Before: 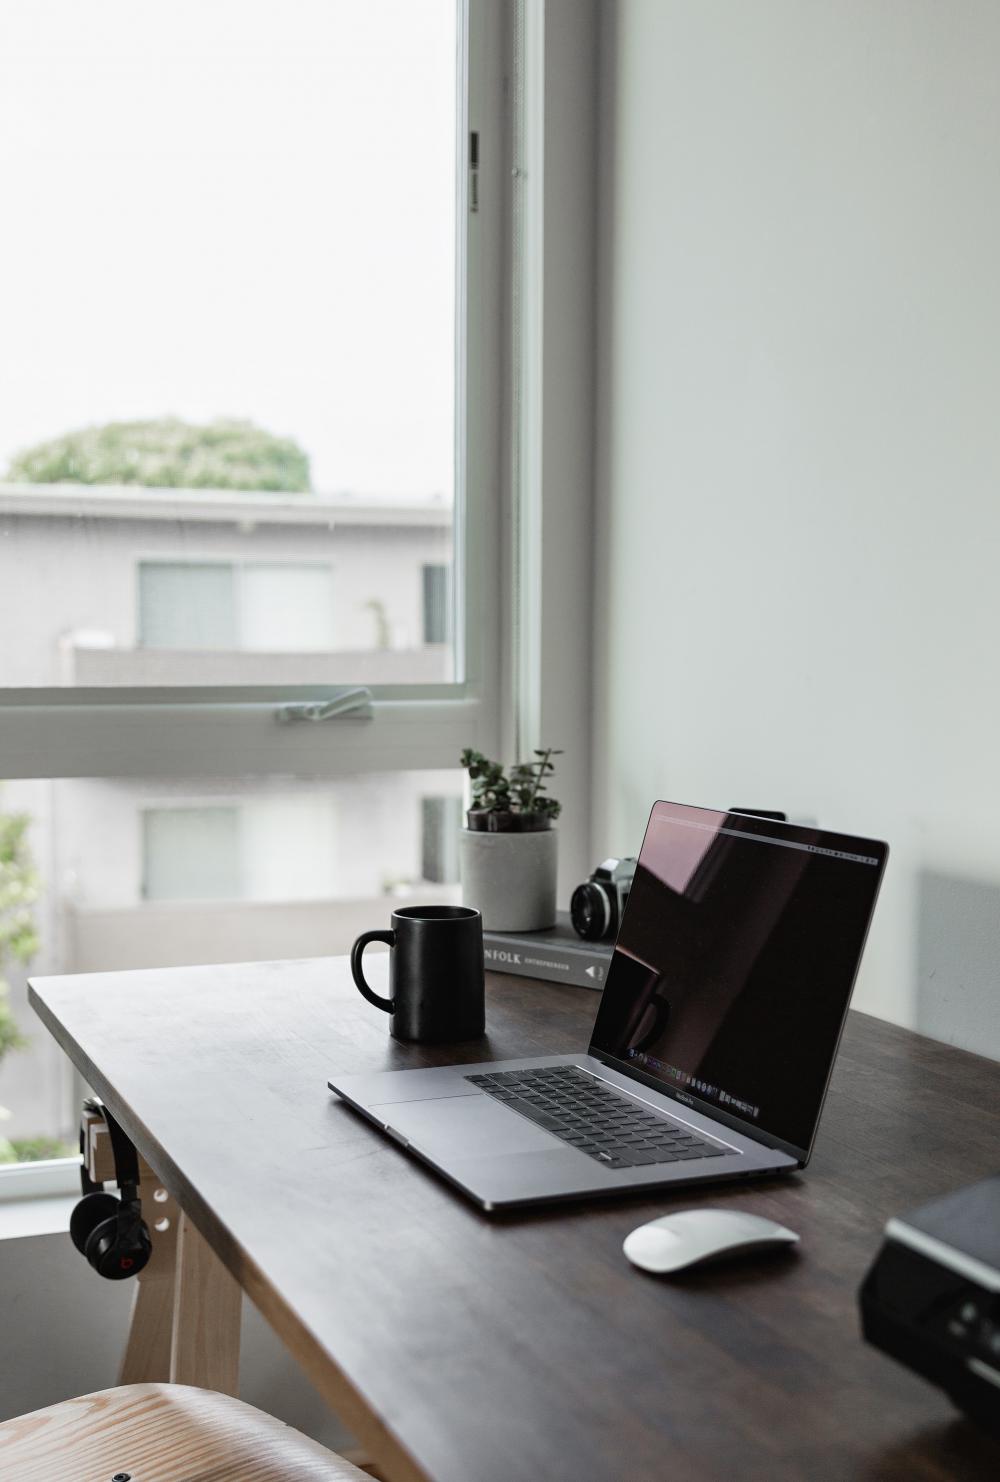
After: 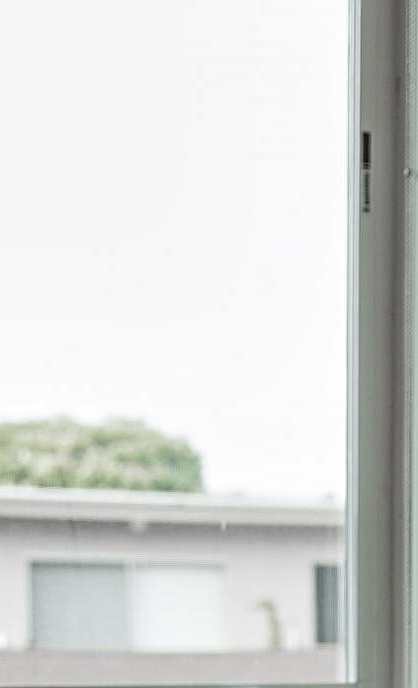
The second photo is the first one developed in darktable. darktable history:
local contrast: on, module defaults
sharpen: on, module defaults
crop and rotate: left 10.814%, top 0.114%, right 47.321%, bottom 53.424%
